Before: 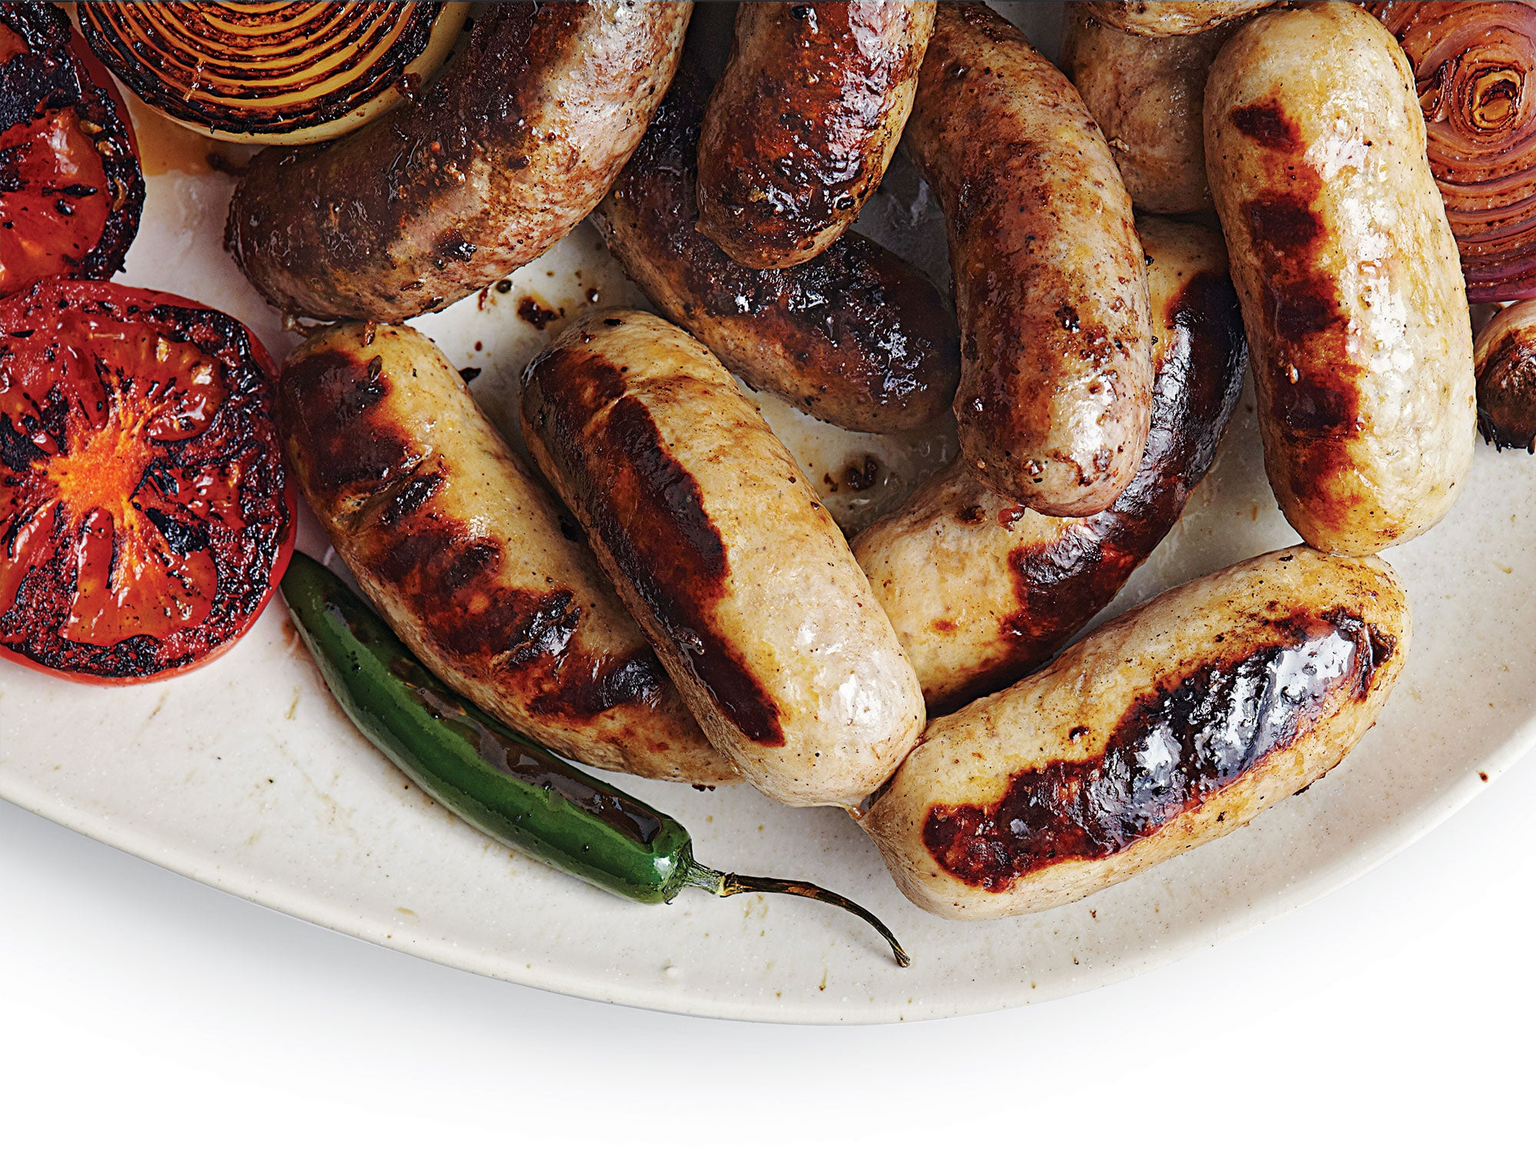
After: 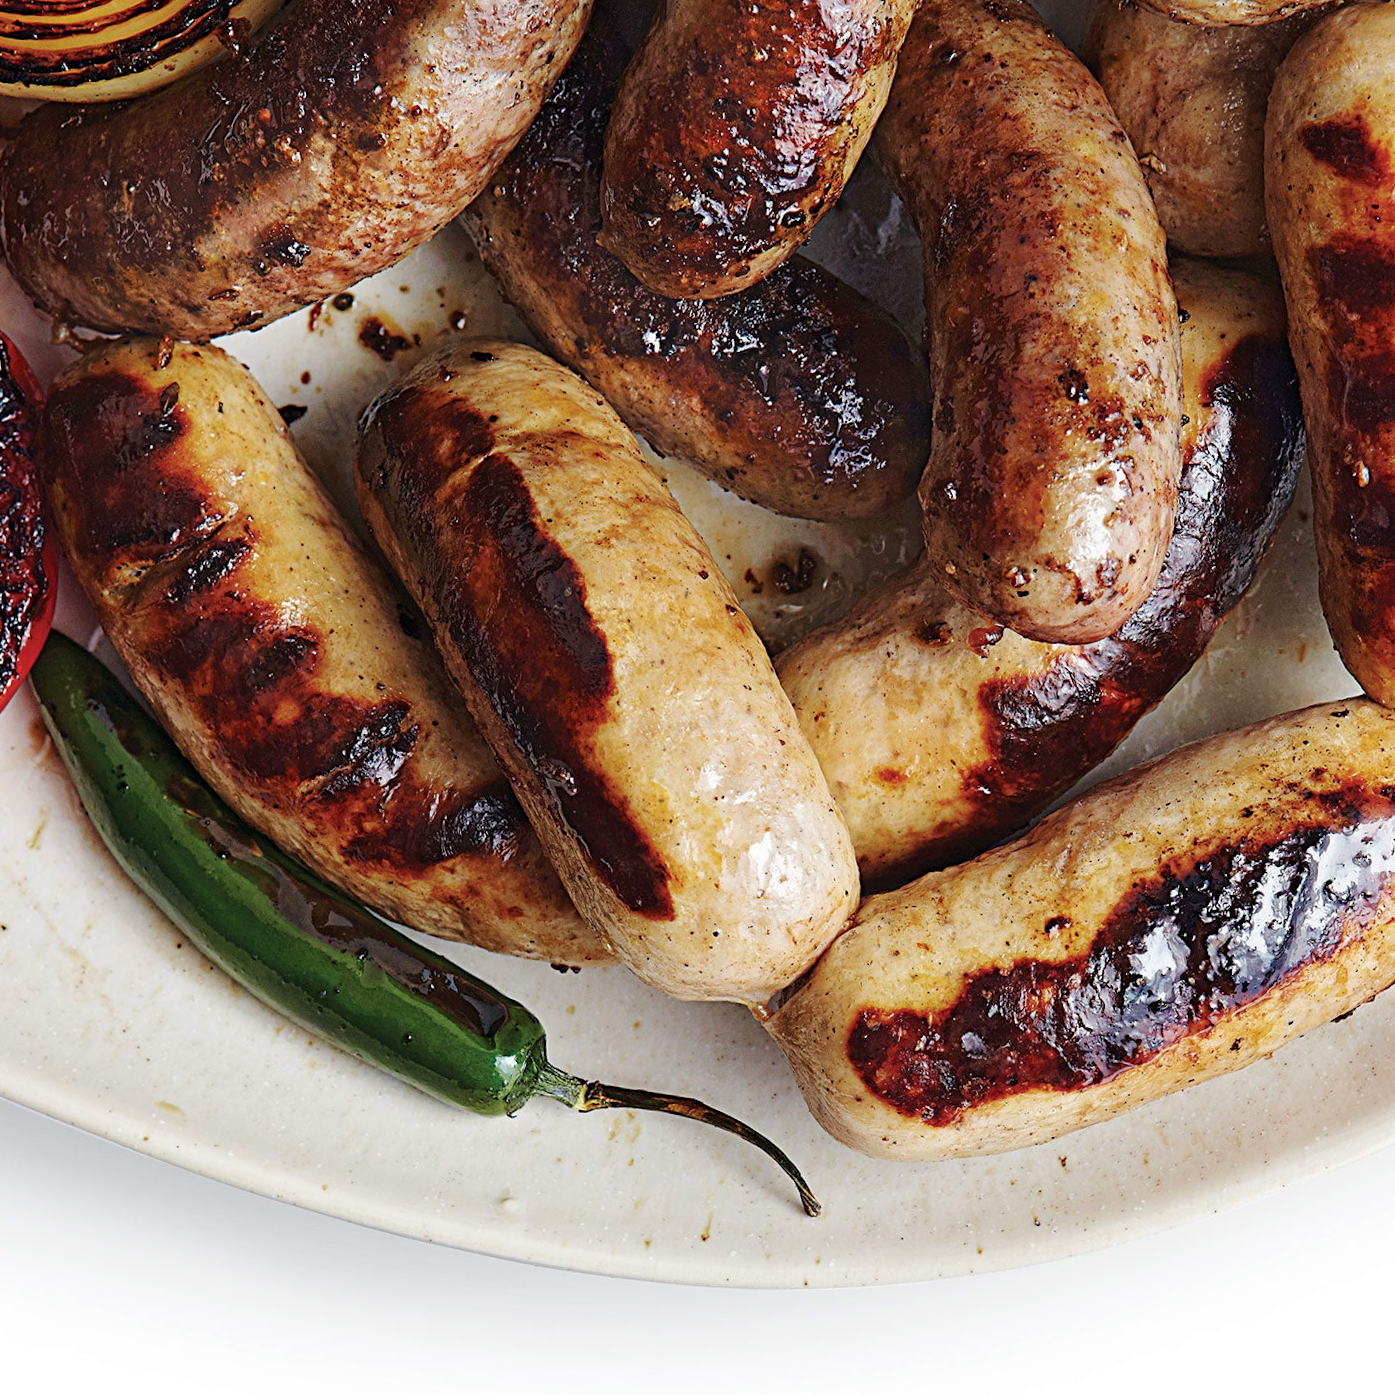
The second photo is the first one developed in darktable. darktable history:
crop and rotate: angle -3.27°, left 14.277%, top 0.028%, right 10.766%, bottom 0.028%
velvia: strength 15%
